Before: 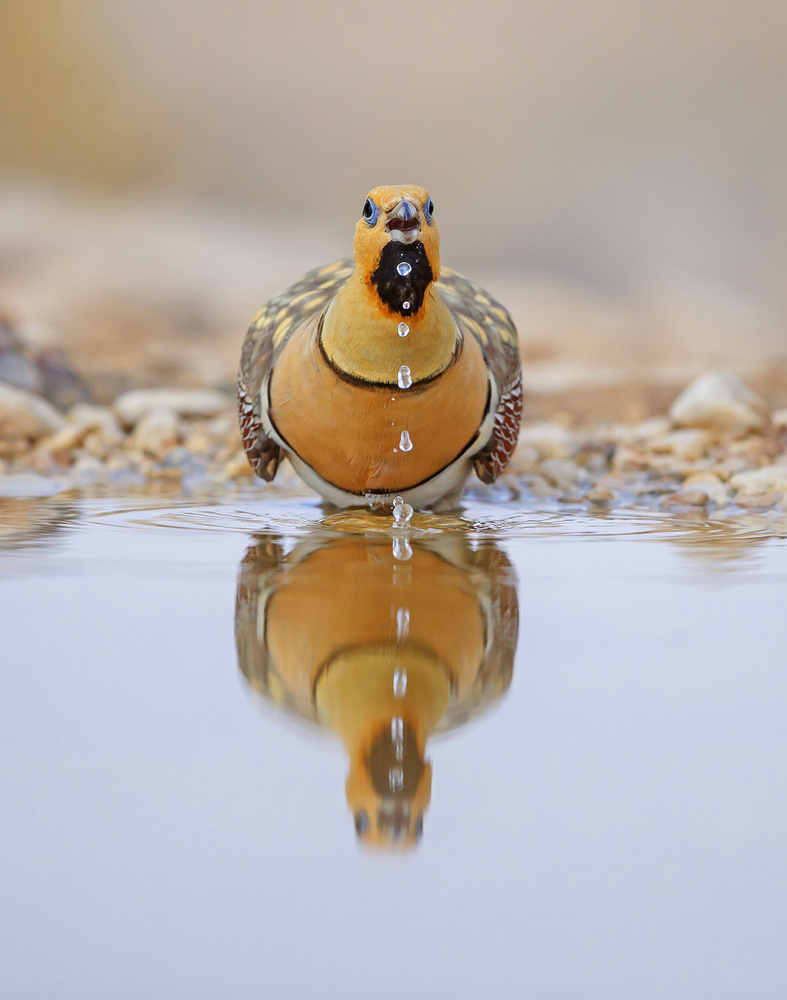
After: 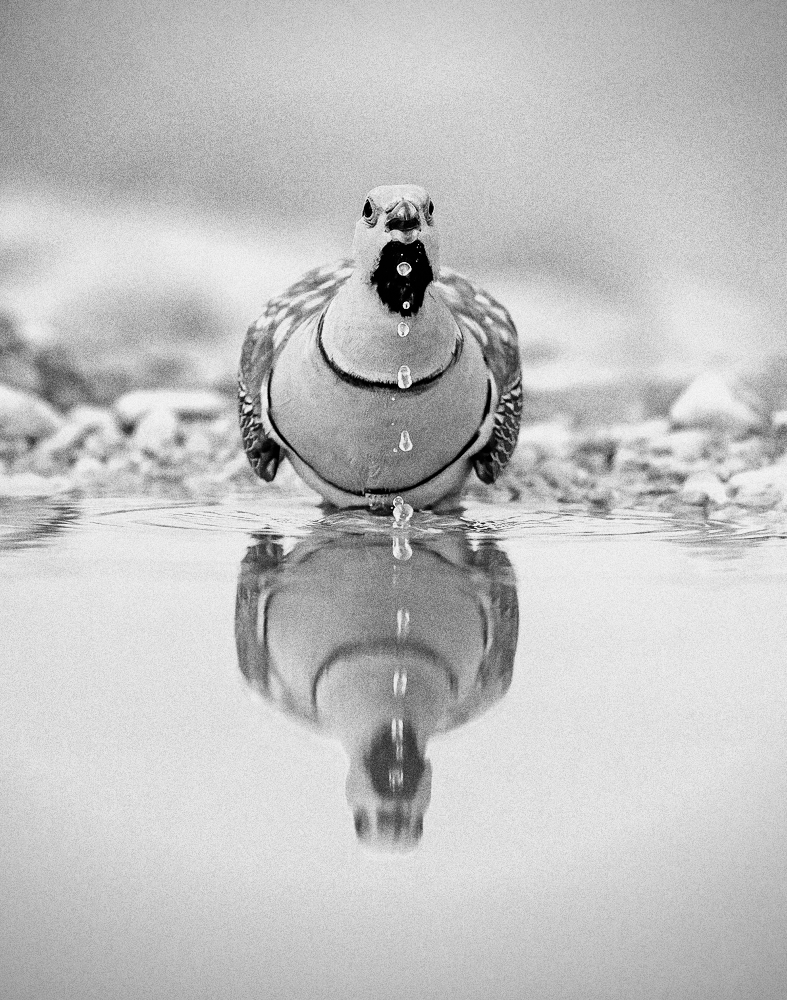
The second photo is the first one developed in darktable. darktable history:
vignetting: fall-off start 97.23%, saturation -0.024, center (-0.033, -0.042), width/height ratio 1.179, unbound false
monochrome: a -71.75, b 75.82
grain: coarseness 10.62 ISO, strength 55.56%
filmic rgb: black relative exposure -8.2 EV, white relative exposure 2.2 EV, threshold 3 EV, hardness 7.11, latitude 85.74%, contrast 1.696, highlights saturation mix -4%, shadows ↔ highlights balance -2.69%, color science v5 (2021), contrast in shadows safe, contrast in highlights safe, enable highlight reconstruction true
